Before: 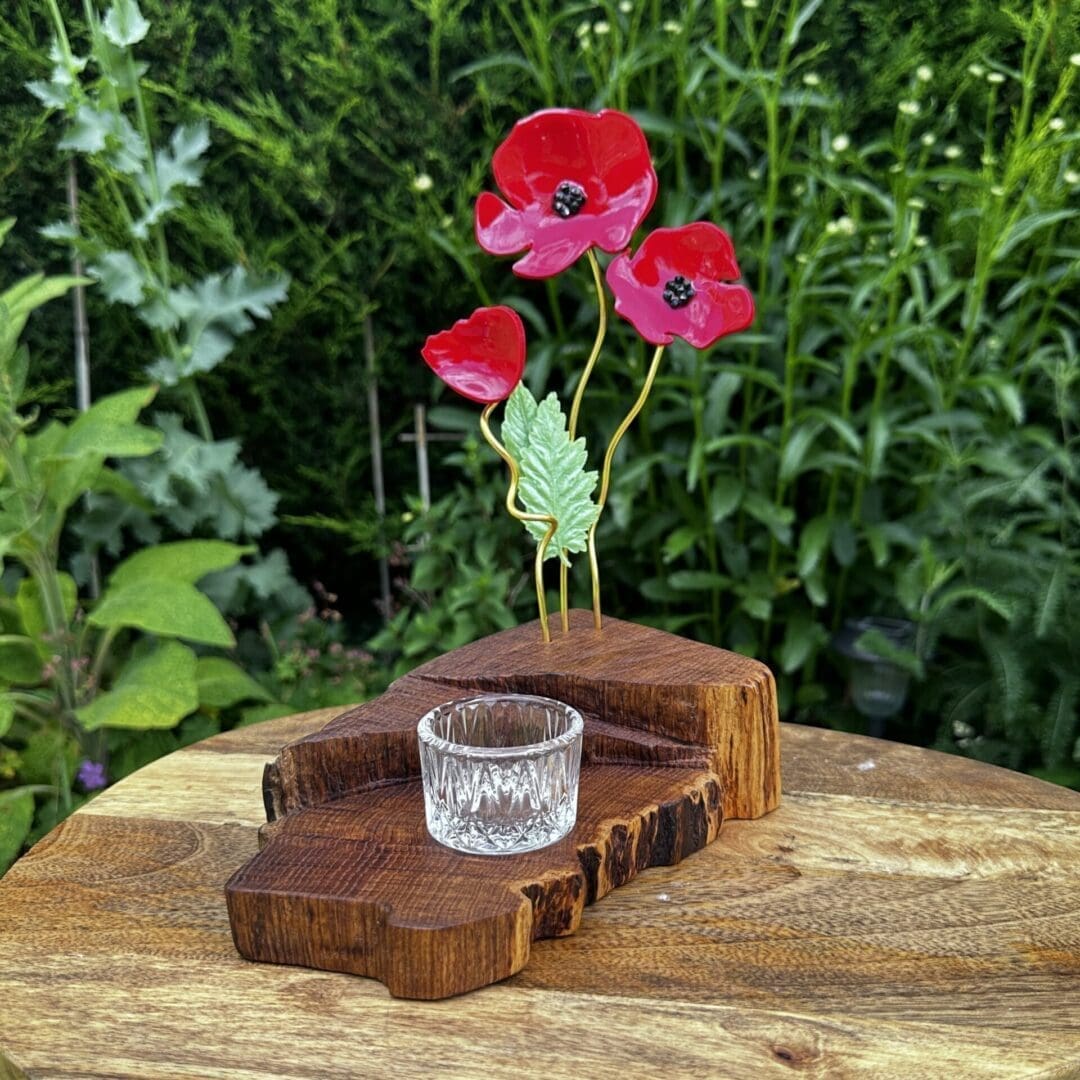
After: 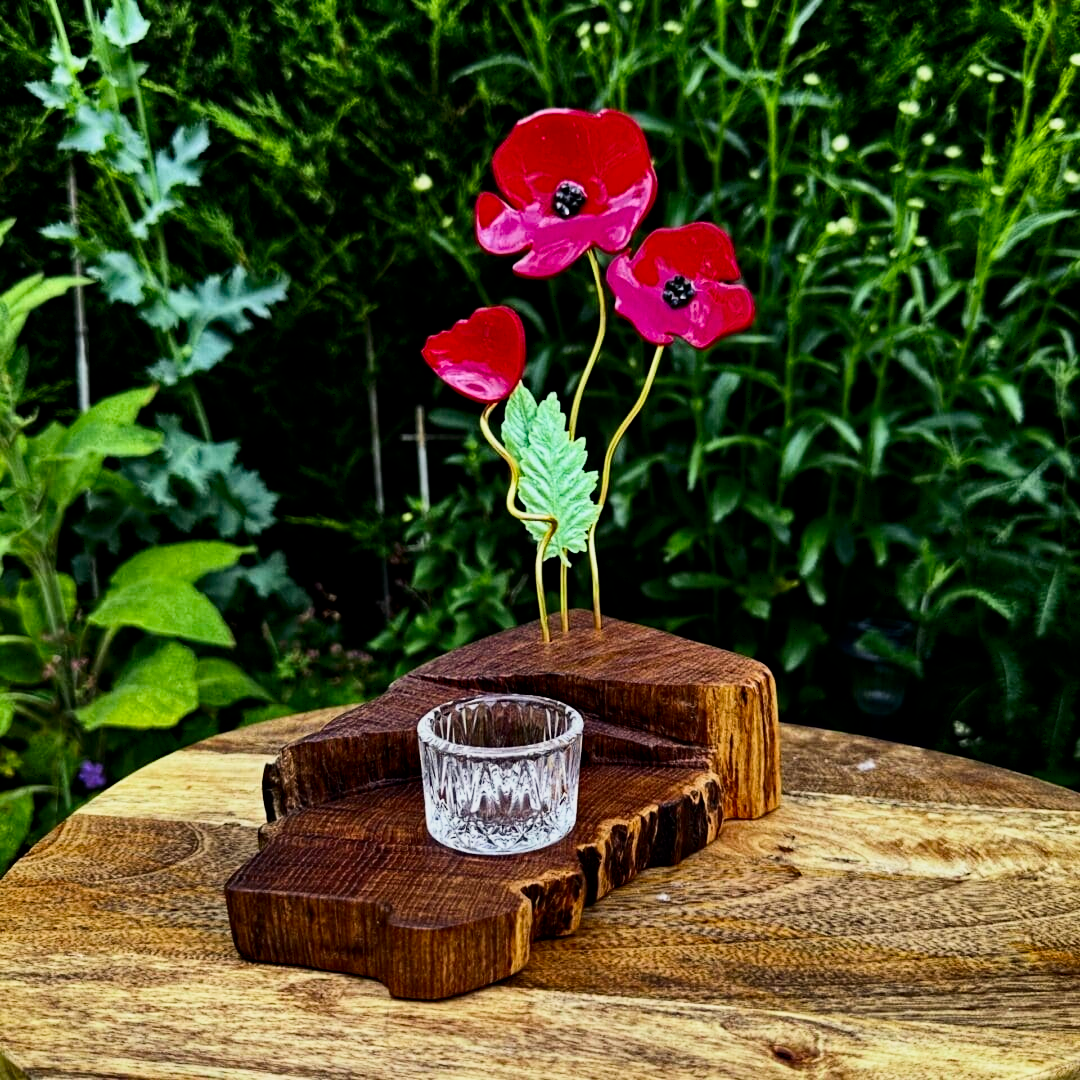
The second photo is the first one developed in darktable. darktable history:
filmic rgb: black relative exposure -7.75 EV, white relative exposure 4.4 EV, threshold 3 EV, hardness 3.76, latitude 50%, contrast 1.1, color science v5 (2021), contrast in shadows safe, contrast in highlights safe, enable highlight reconstruction true
tone curve: curves: ch0 [(0, 0) (0.251, 0.254) (0.689, 0.733) (1, 1)]
contrast brightness saturation: contrast 0.21, brightness -0.11, saturation 0.21
shadows and highlights: shadows 22.7, highlights -48.71, soften with gaussian
haze removal: strength 0.42, compatibility mode true, adaptive false
